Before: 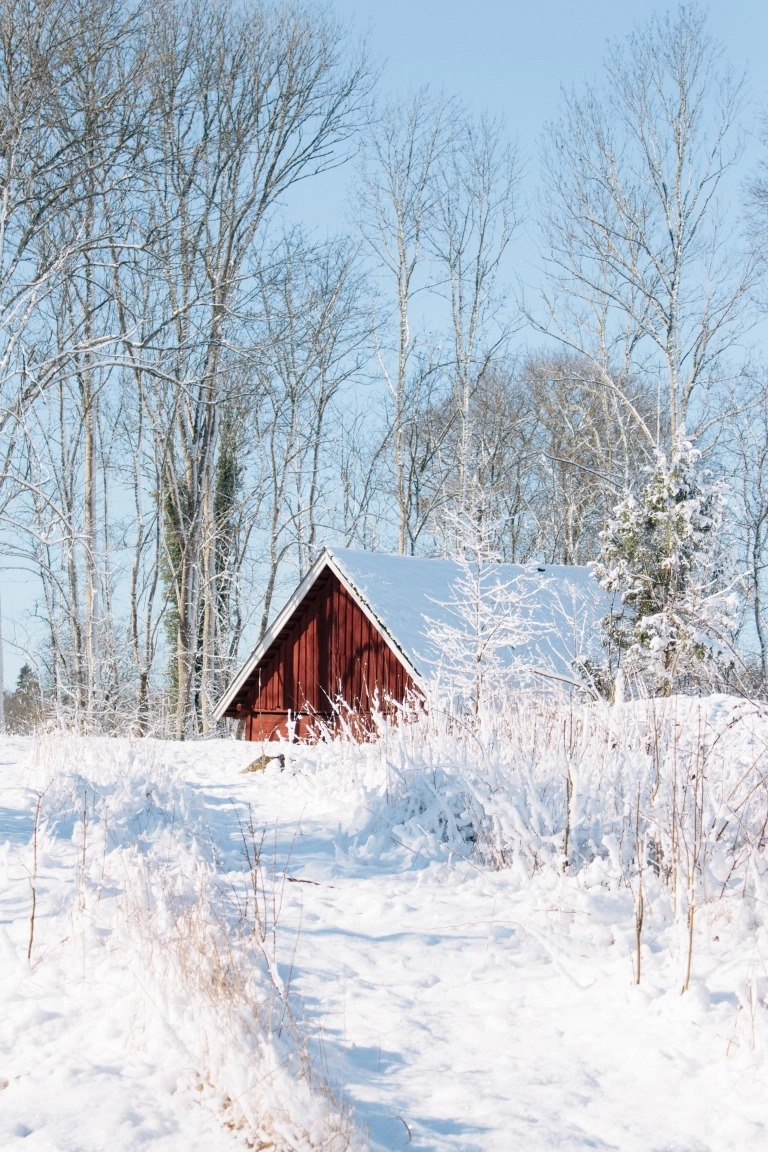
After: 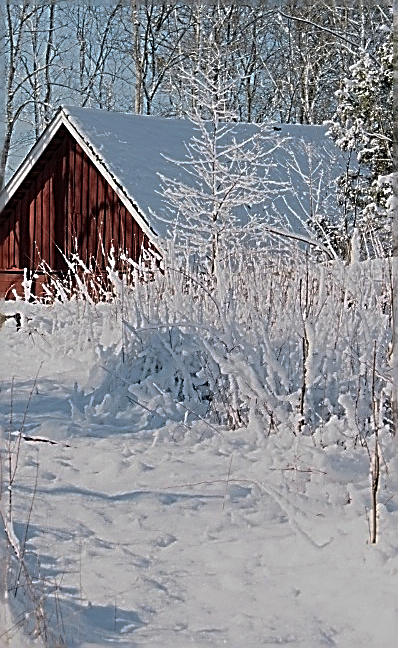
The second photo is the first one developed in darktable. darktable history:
crop: left 34.453%, top 38.319%, right 13.664%, bottom 5.304%
sharpen: amount 1.986
exposure: exposure -0.55 EV, compensate exposure bias true, compensate highlight preservation false
base curve: curves: ch0 [(0, 0) (0.595, 0.418) (1, 1)], preserve colors none
